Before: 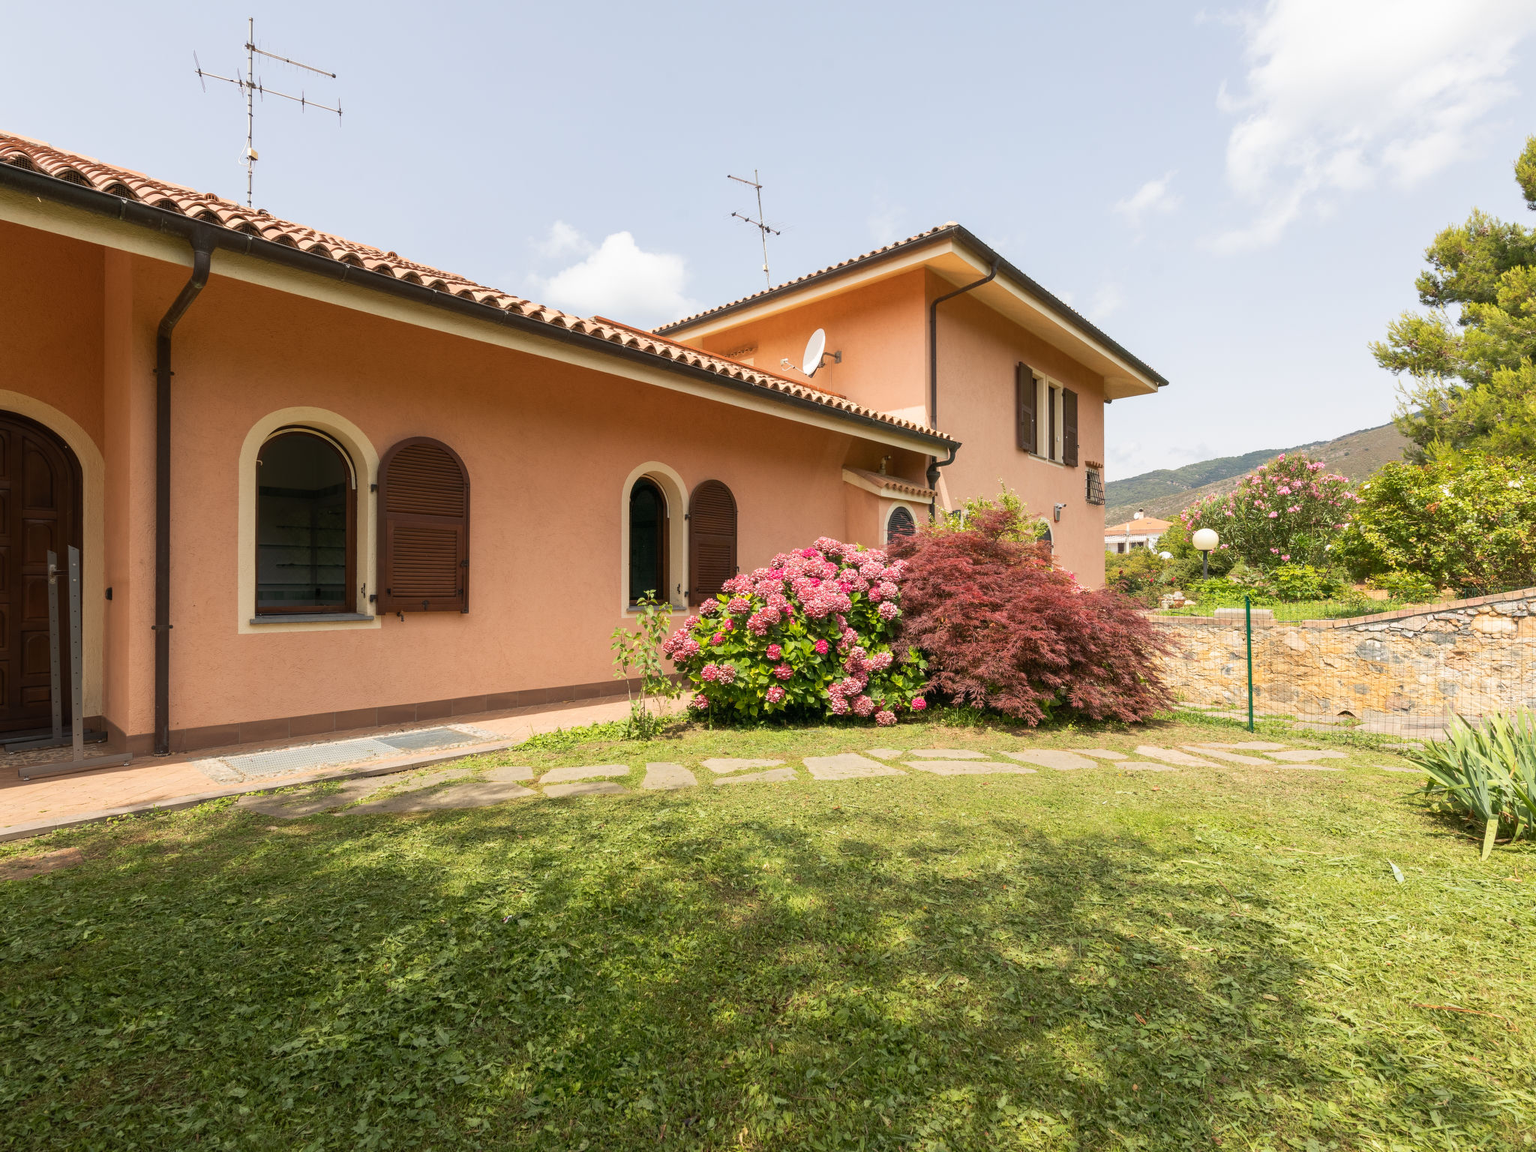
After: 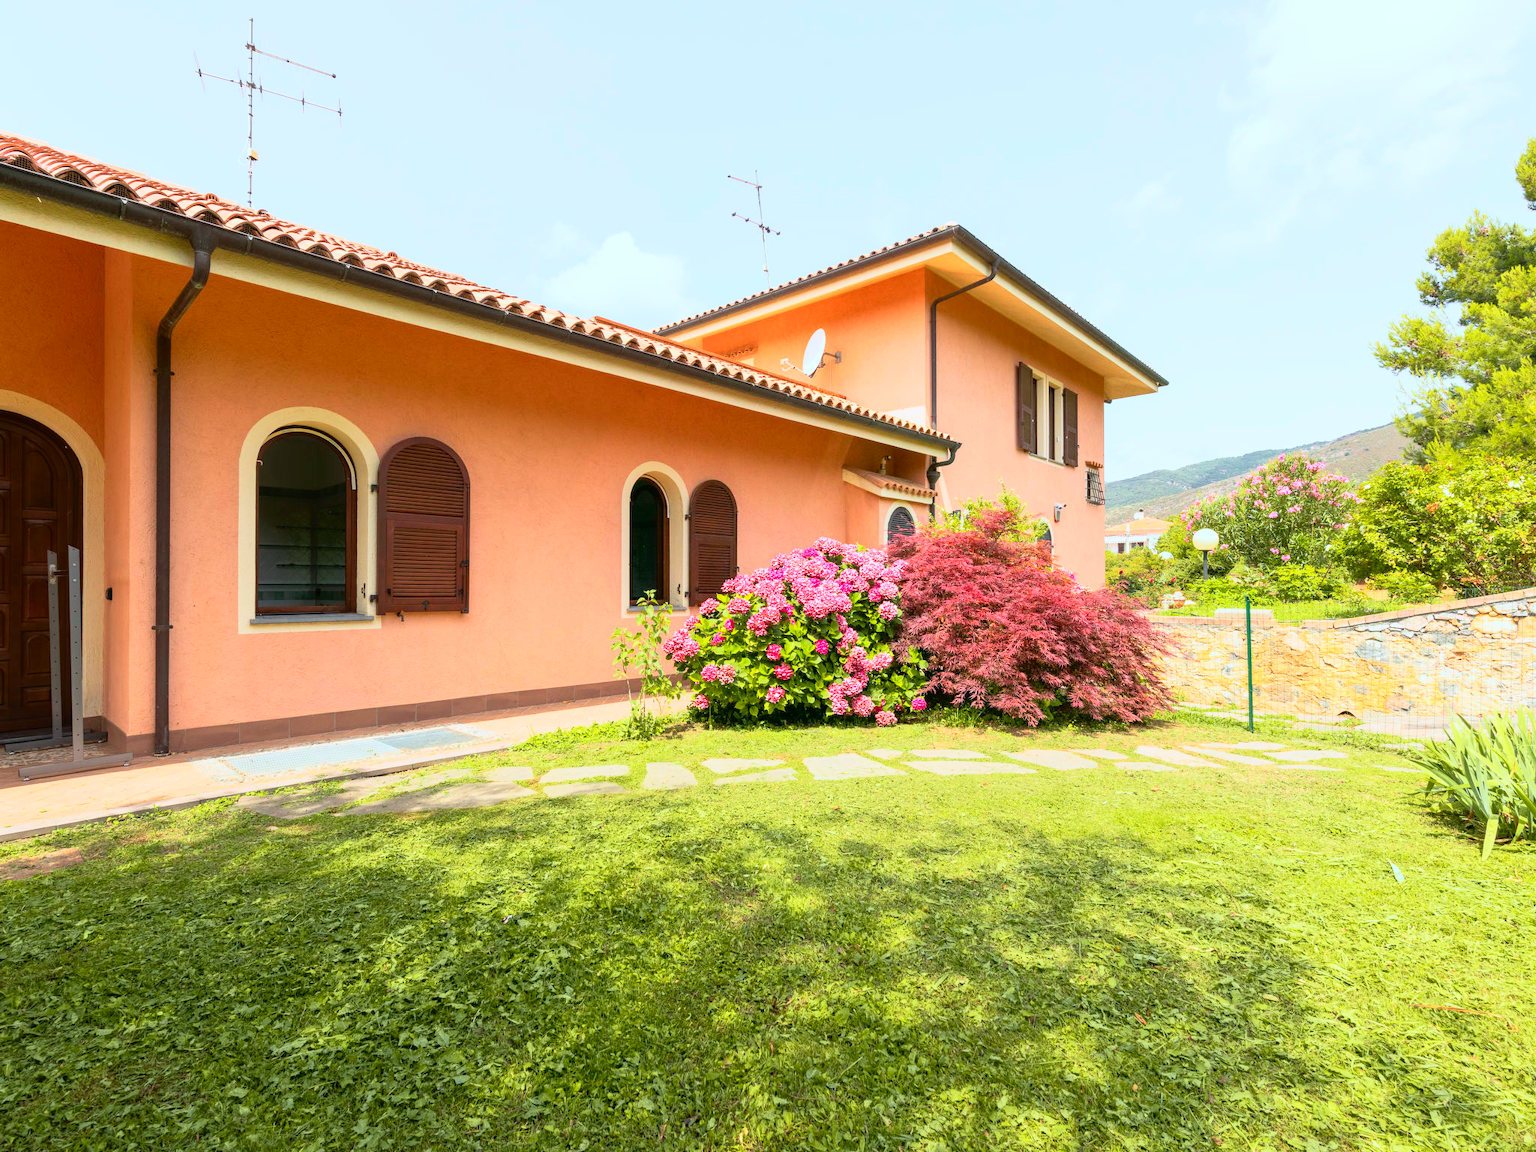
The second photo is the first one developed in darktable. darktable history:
tone curve: curves: ch0 [(0, 0.005) (0.103, 0.097) (0.18, 0.22) (0.378, 0.482) (0.504, 0.631) (0.663, 0.801) (0.834, 0.914) (1, 0.971)]; ch1 [(0, 0) (0.172, 0.123) (0.324, 0.253) (0.396, 0.388) (0.478, 0.461) (0.499, 0.498) (0.545, 0.587) (0.604, 0.692) (0.704, 0.818) (1, 1)]; ch2 [(0, 0) (0.411, 0.424) (0.496, 0.5) (0.521, 0.537) (0.555, 0.585) (0.628, 0.703) (1, 1)], color space Lab, independent channels, preserve colors none
exposure: exposure 0.258 EV, compensate highlight preservation false
white balance: red 0.924, blue 1.095
